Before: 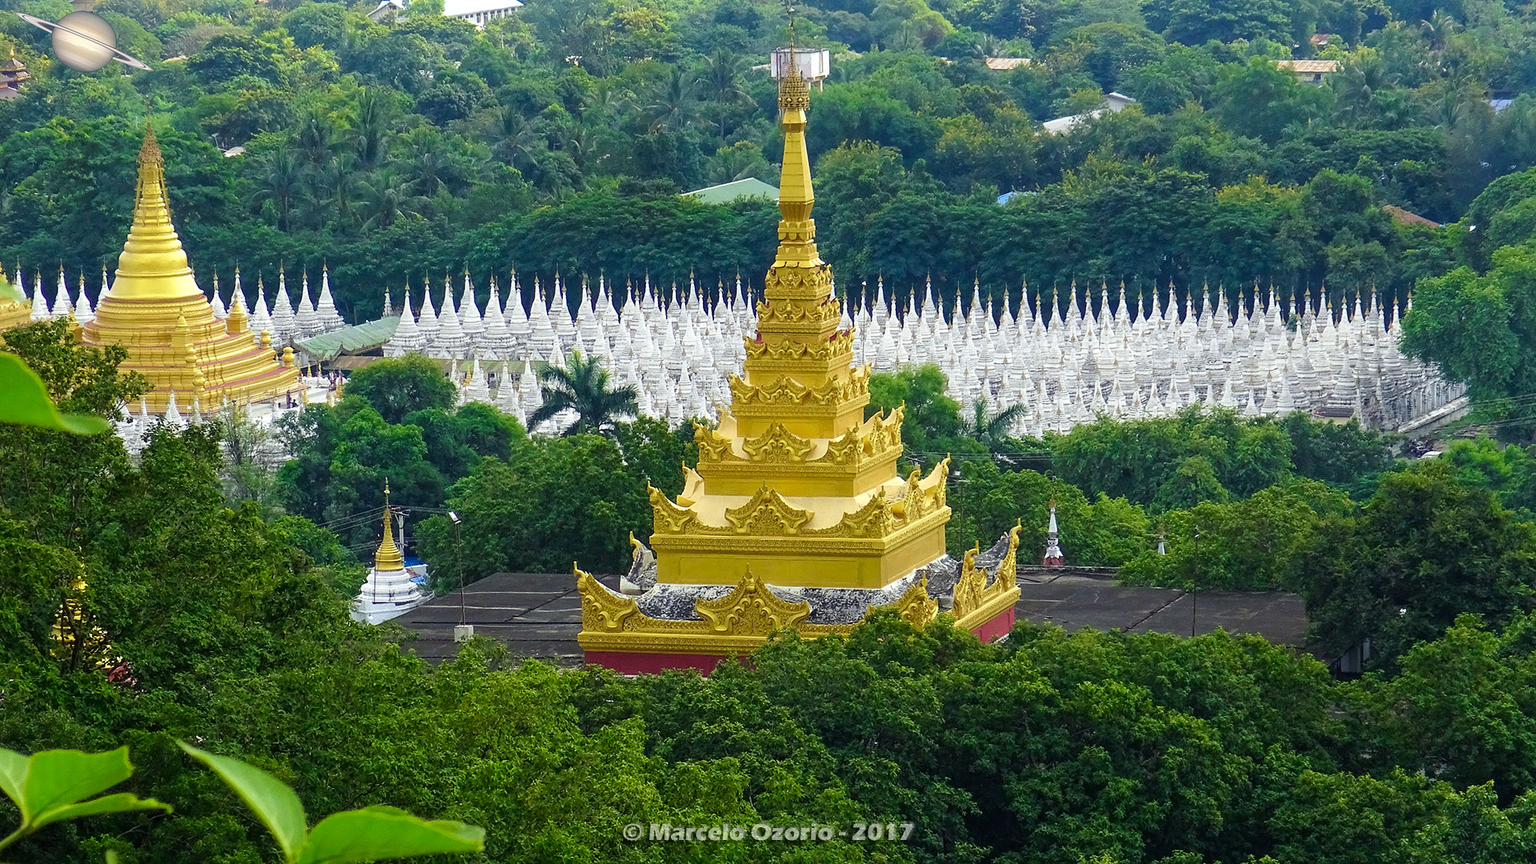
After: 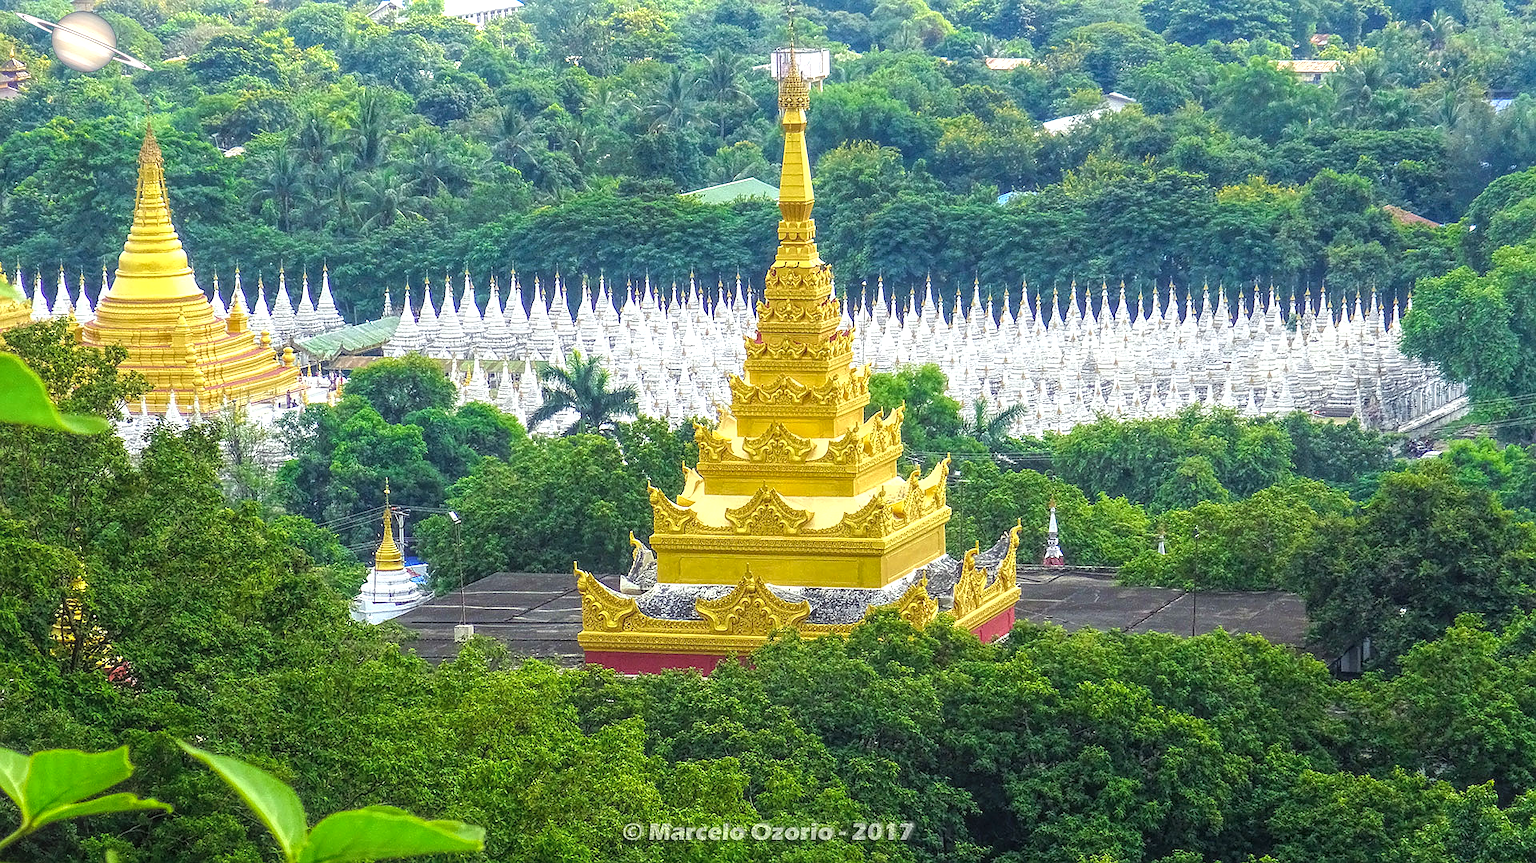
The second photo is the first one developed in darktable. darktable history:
exposure: exposure 0.775 EV, compensate highlight preservation false
local contrast: highlights 66%, shadows 33%, detail 166%, midtone range 0.2
sharpen: radius 1.012
